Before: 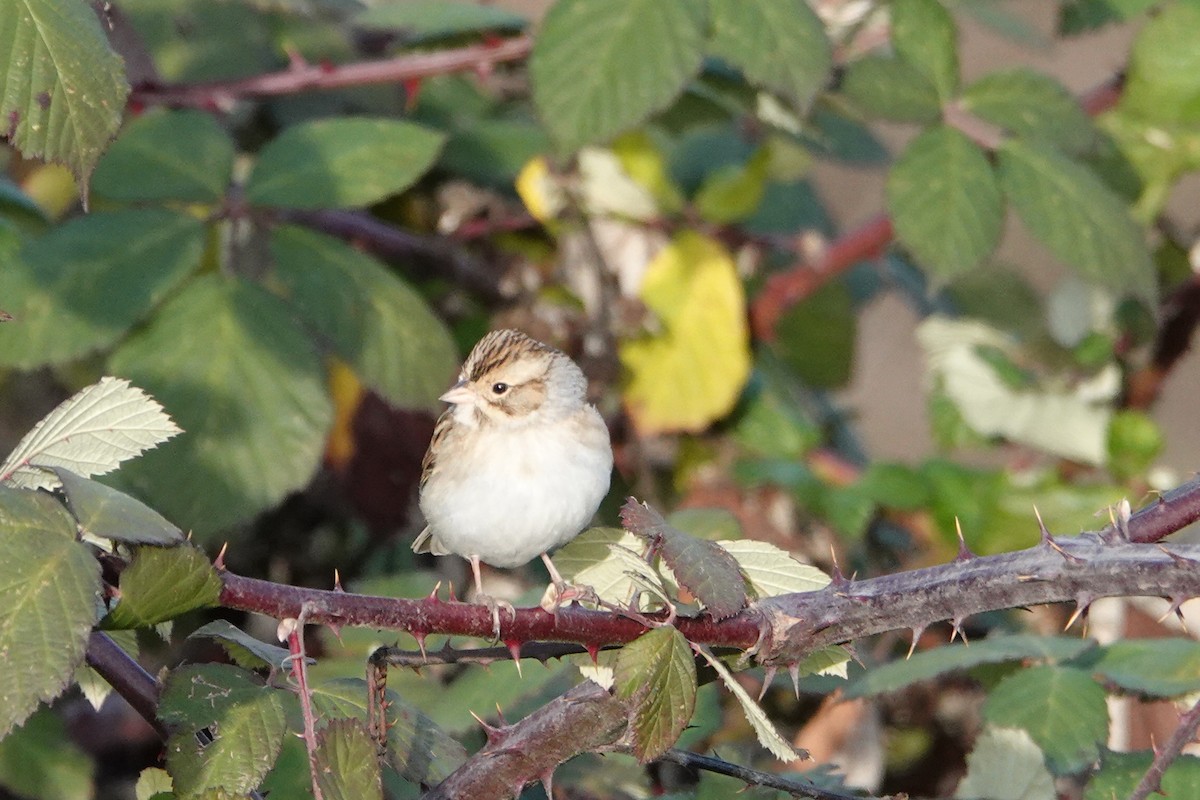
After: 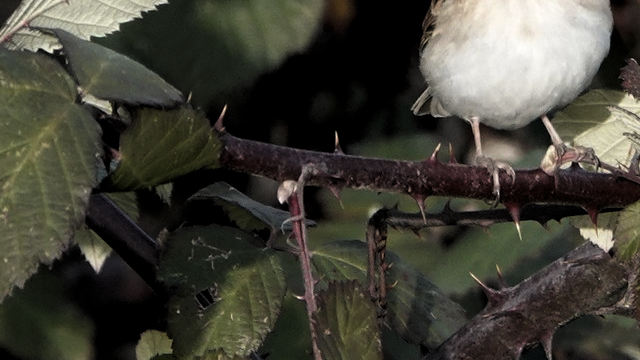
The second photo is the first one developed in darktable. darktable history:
crop and rotate: top 54.778%, right 46.61%, bottom 0.159%
levels: mode automatic, black 8.58%, gray 59.42%, levels [0, 0.445, 1]
